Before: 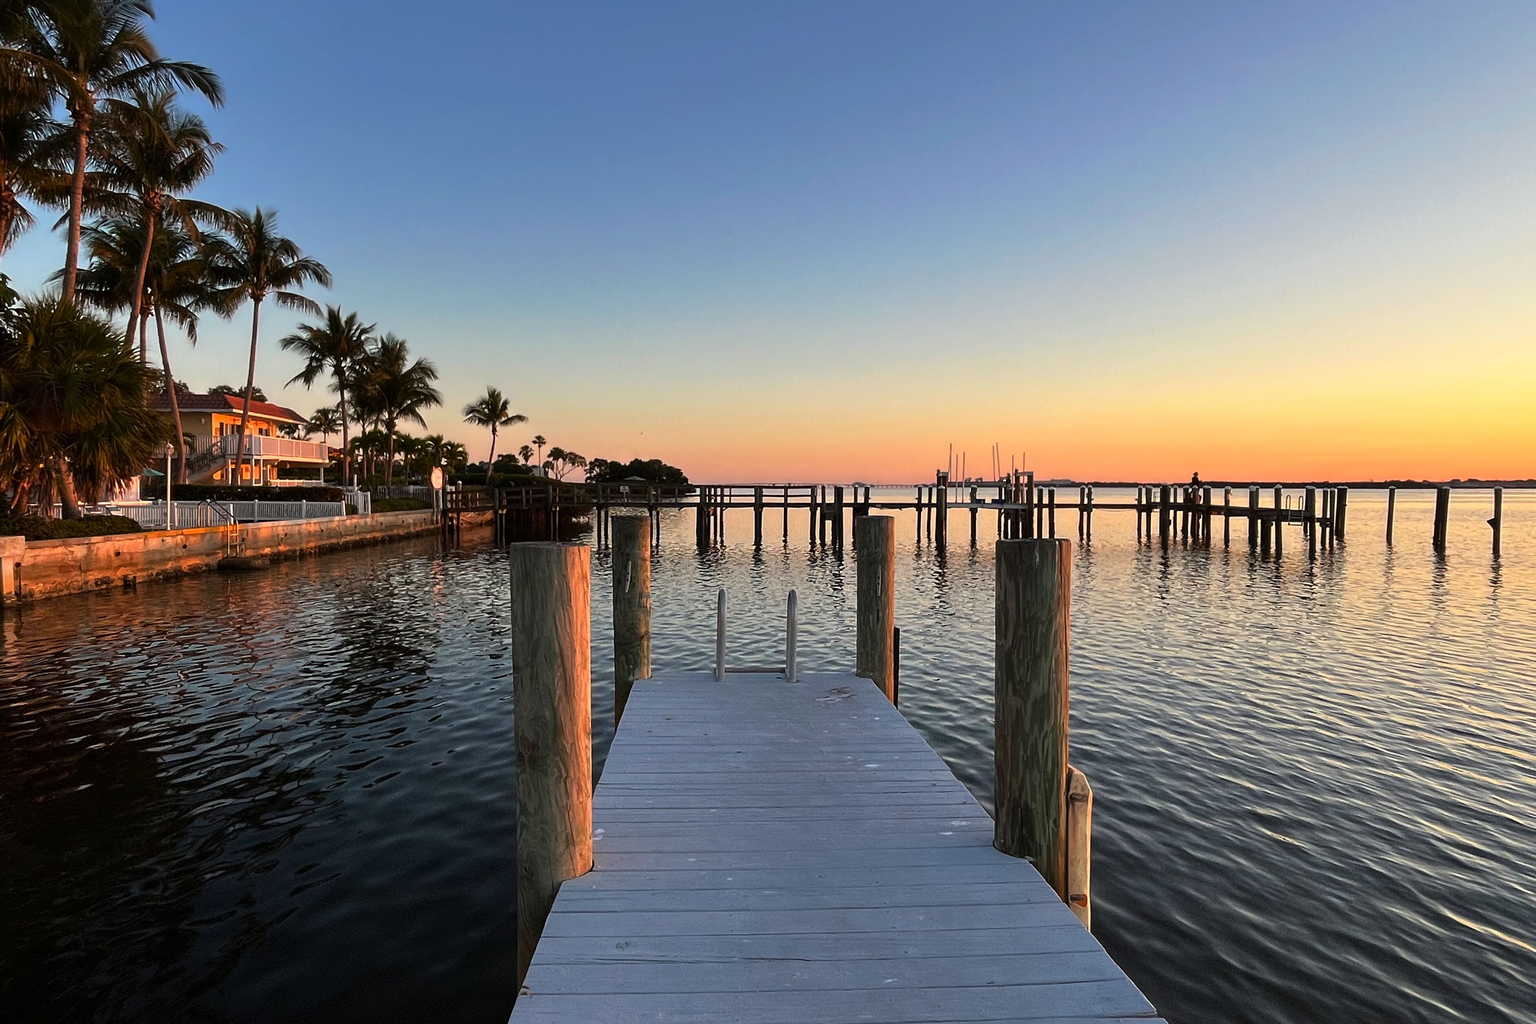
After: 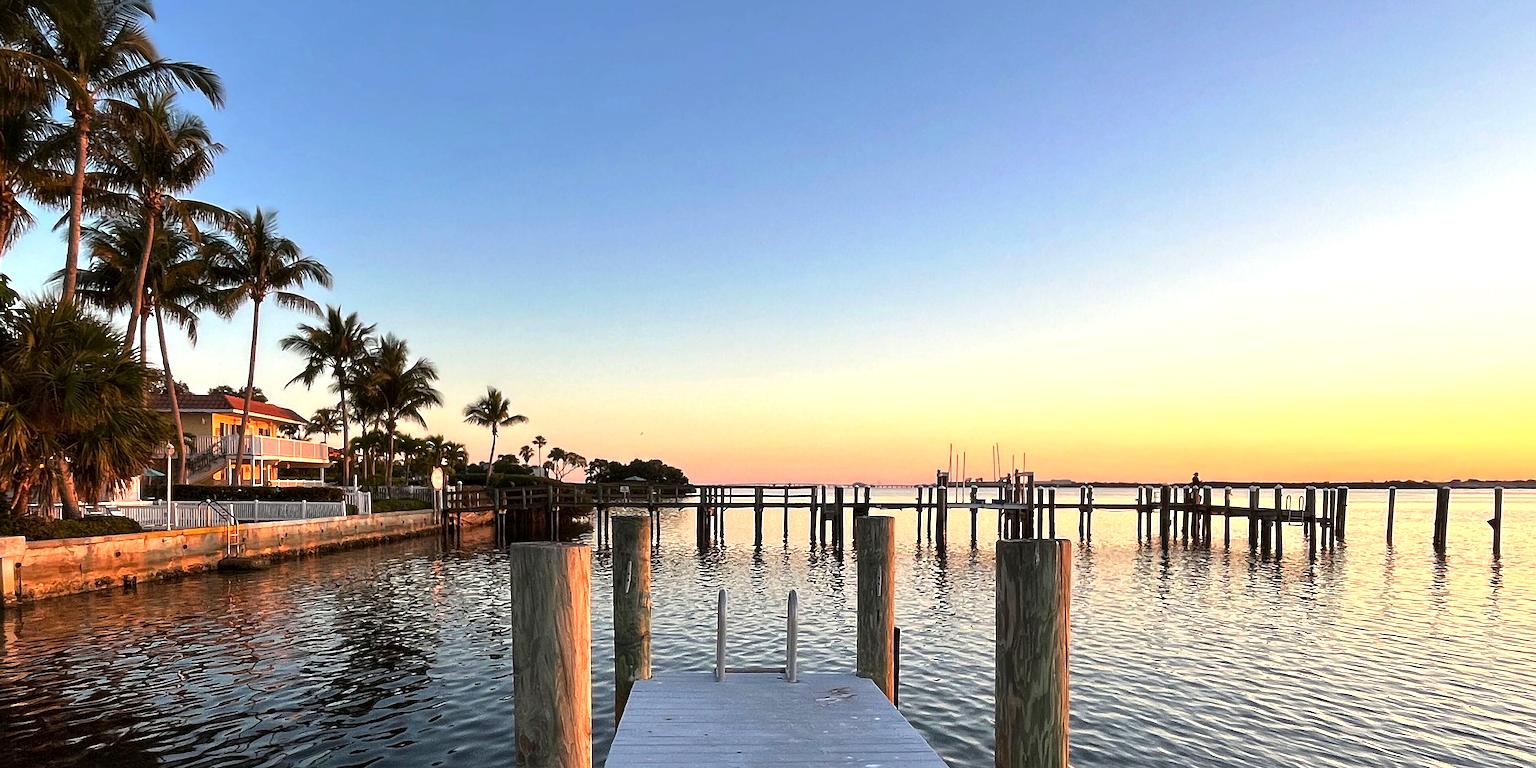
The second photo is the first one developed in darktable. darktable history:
sharpen: radius 1.315, amount 0.307, threshold 0.164
local contrast: mode bilateral grid, contrast 20, coarseness 50, detail 119%, midtone range 0.2
exposure: exposure 0.747 EV, compensate highlight preservation false
crop: bottom 24.981%
